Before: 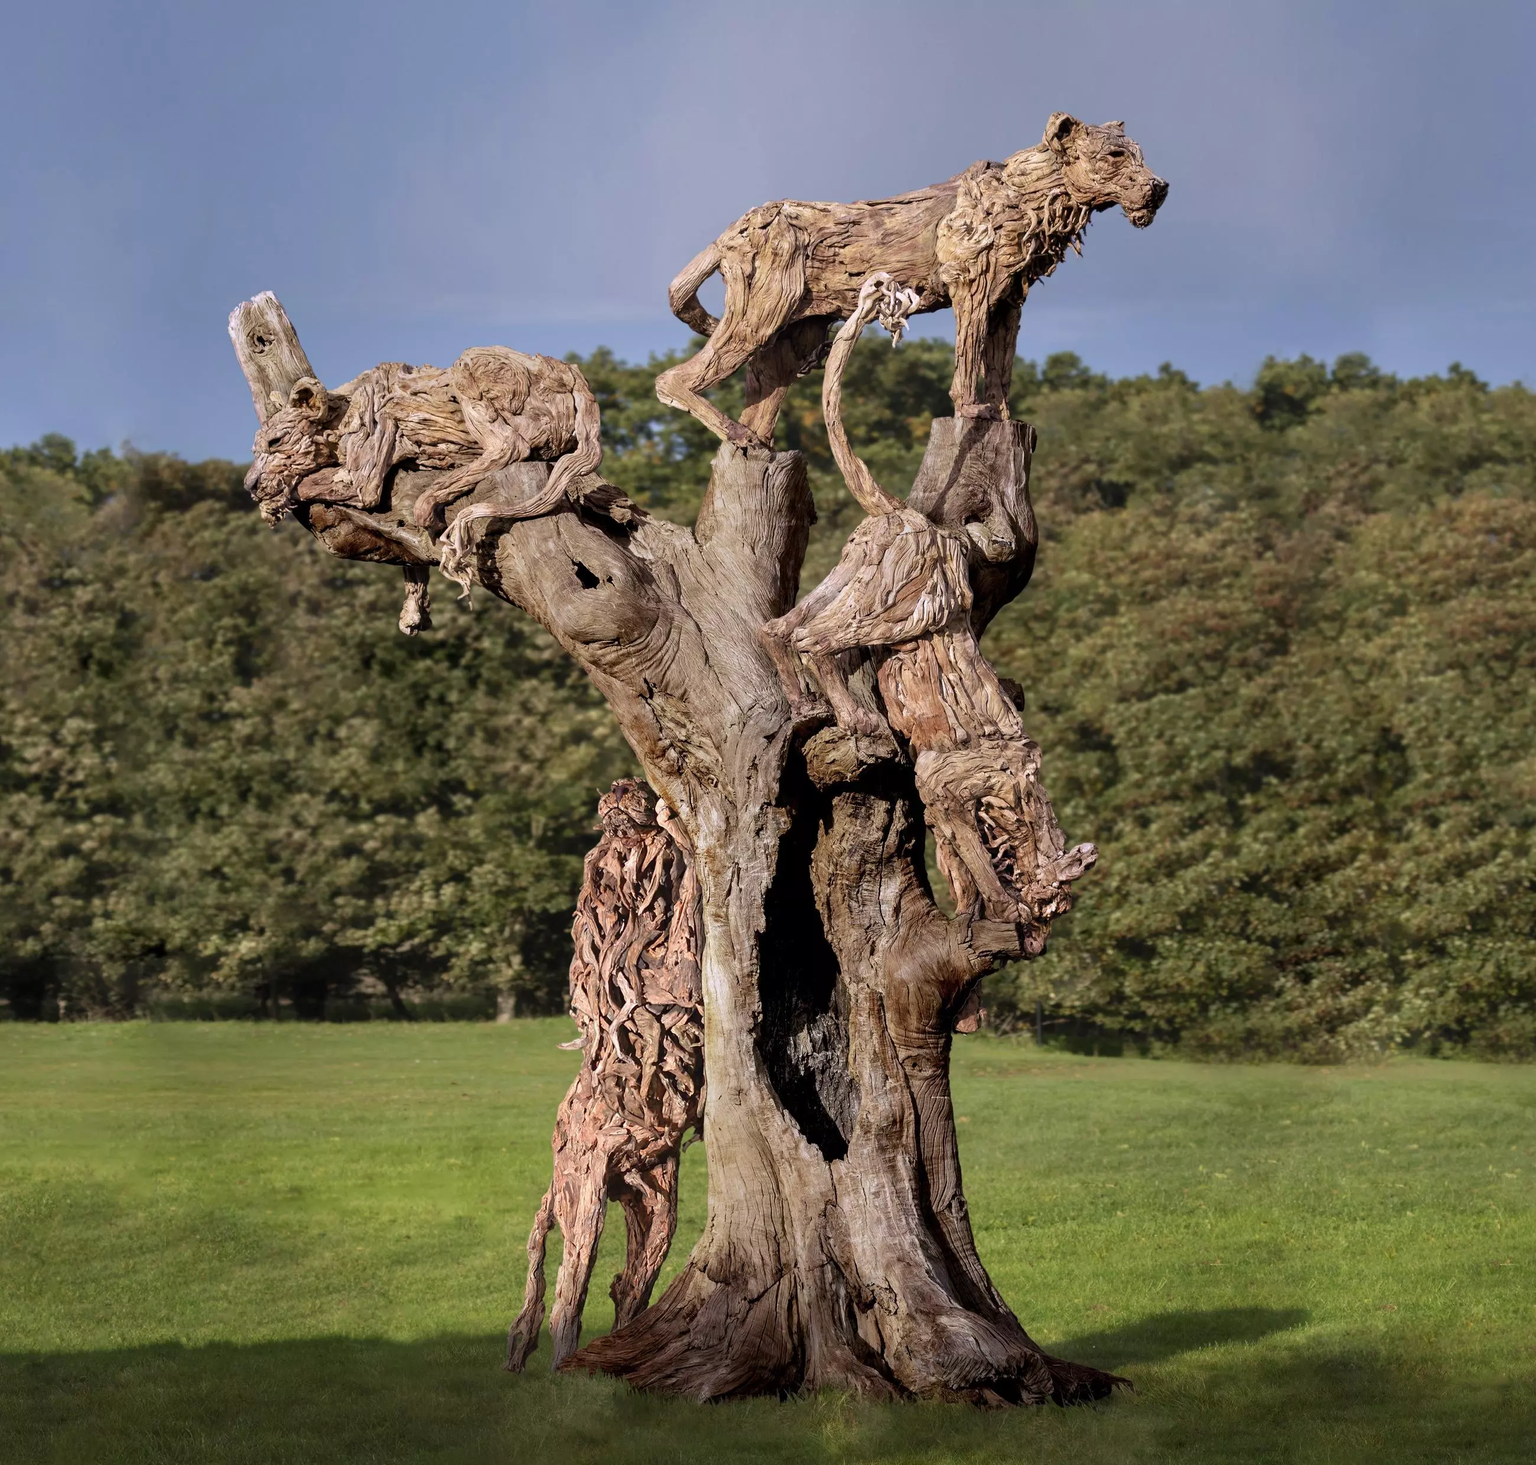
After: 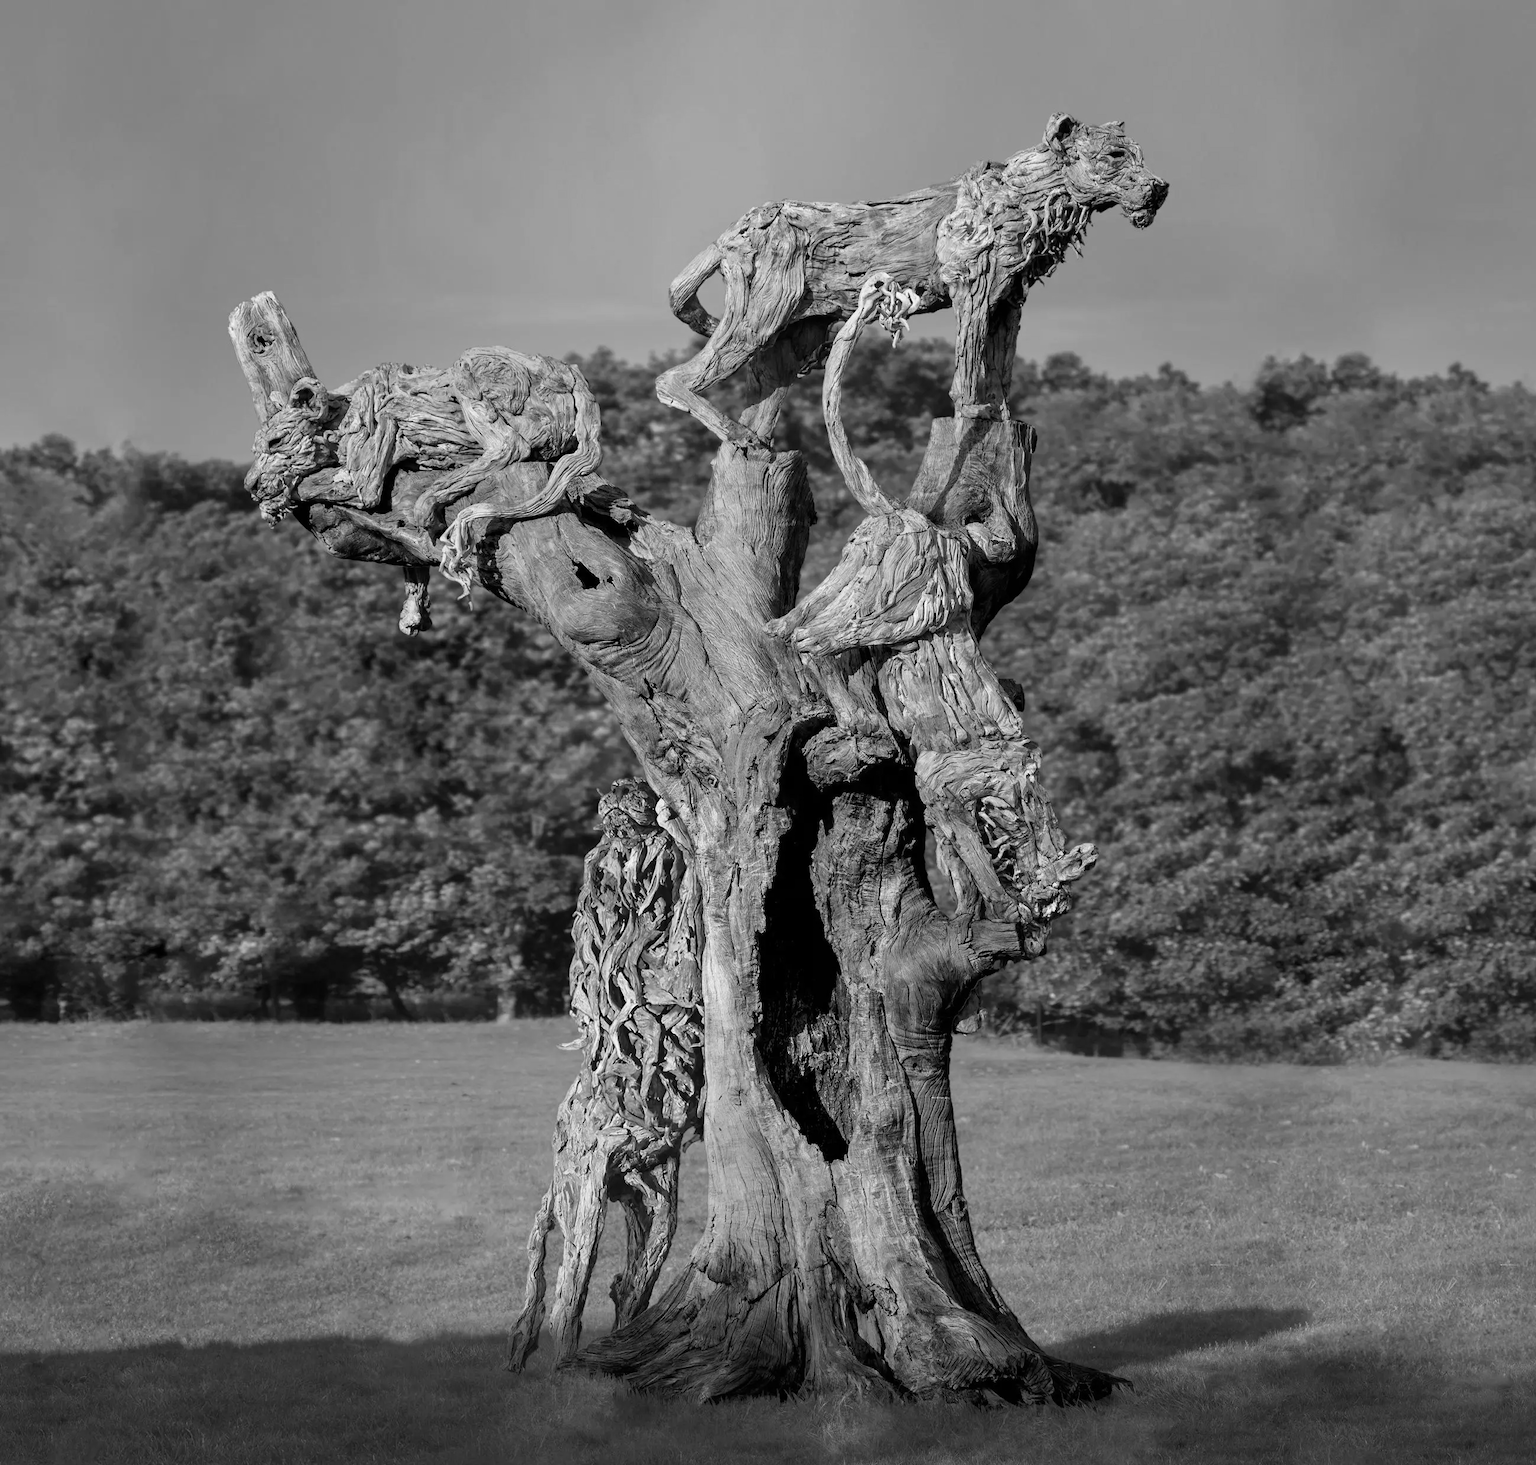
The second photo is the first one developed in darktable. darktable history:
exposure: compensate highlight preservation false
monochrome: on, module defaults
